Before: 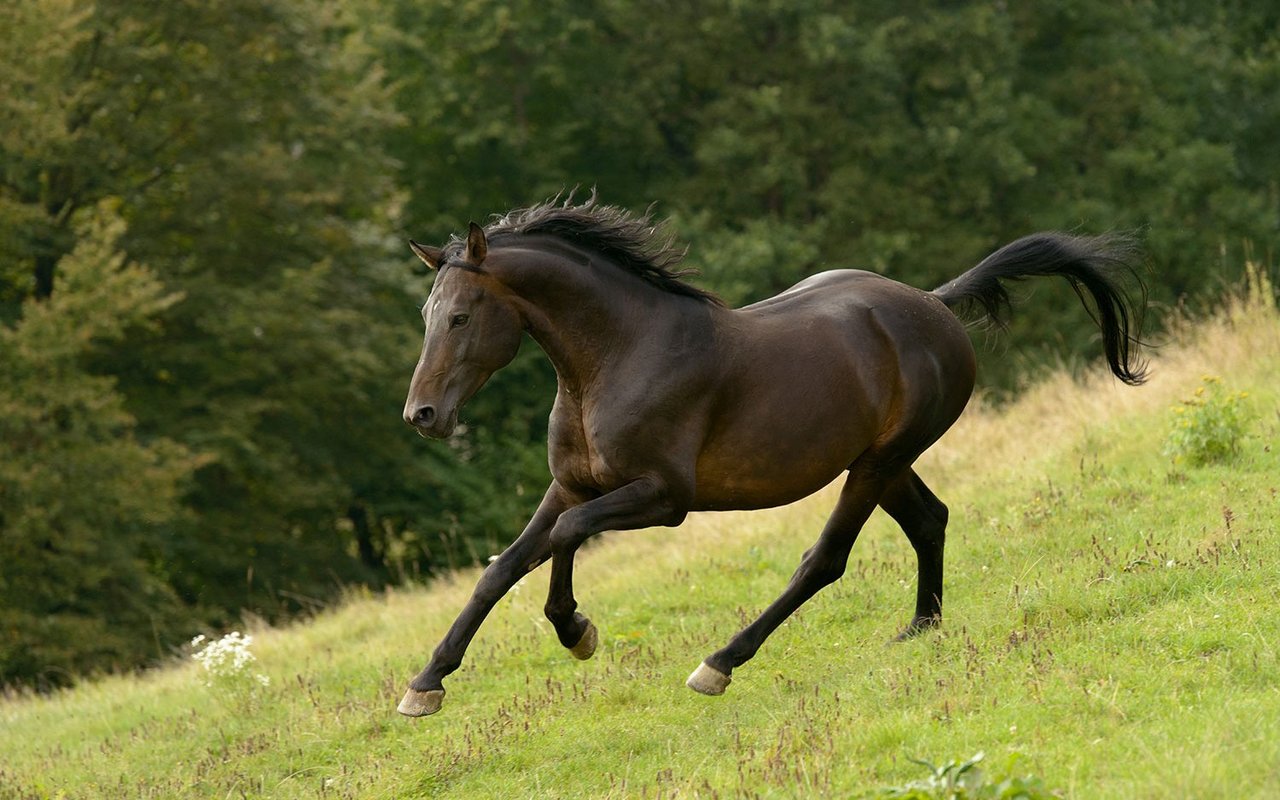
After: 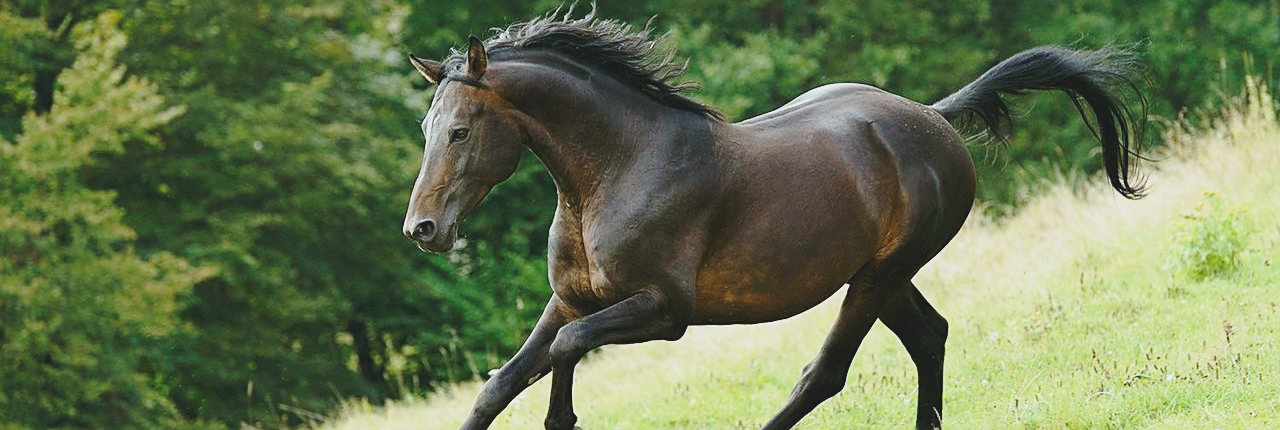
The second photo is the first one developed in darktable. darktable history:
crop and rotate: top 23.345%, bottom 22.859%
color calibration: illuminant Planckian (black body), x 0.375, y 0.374, temperature 4110.5 K
contrast brightness saturation: contrast -0.154, brightness 0.046, saturation -0.134
base curve: curves: ch0 [(0, 0) (0.032, 0.037) (0.105, 0.228) (0.435, 0.76) (0.856, 0.983) (1, 1)], preserve colors none
sharpen: amount 0.47
